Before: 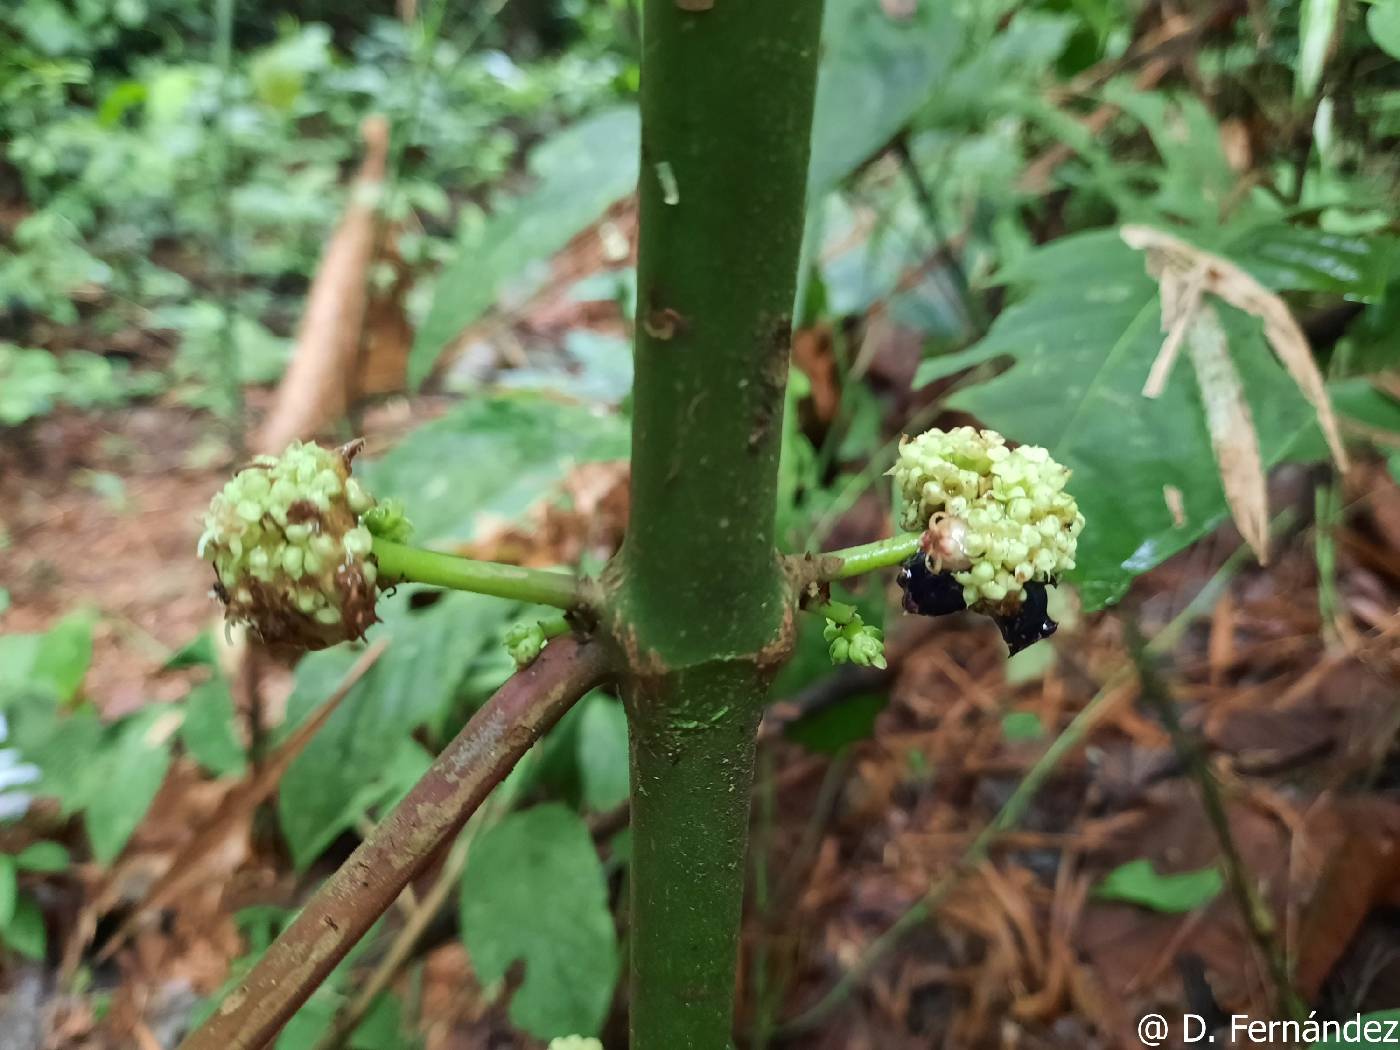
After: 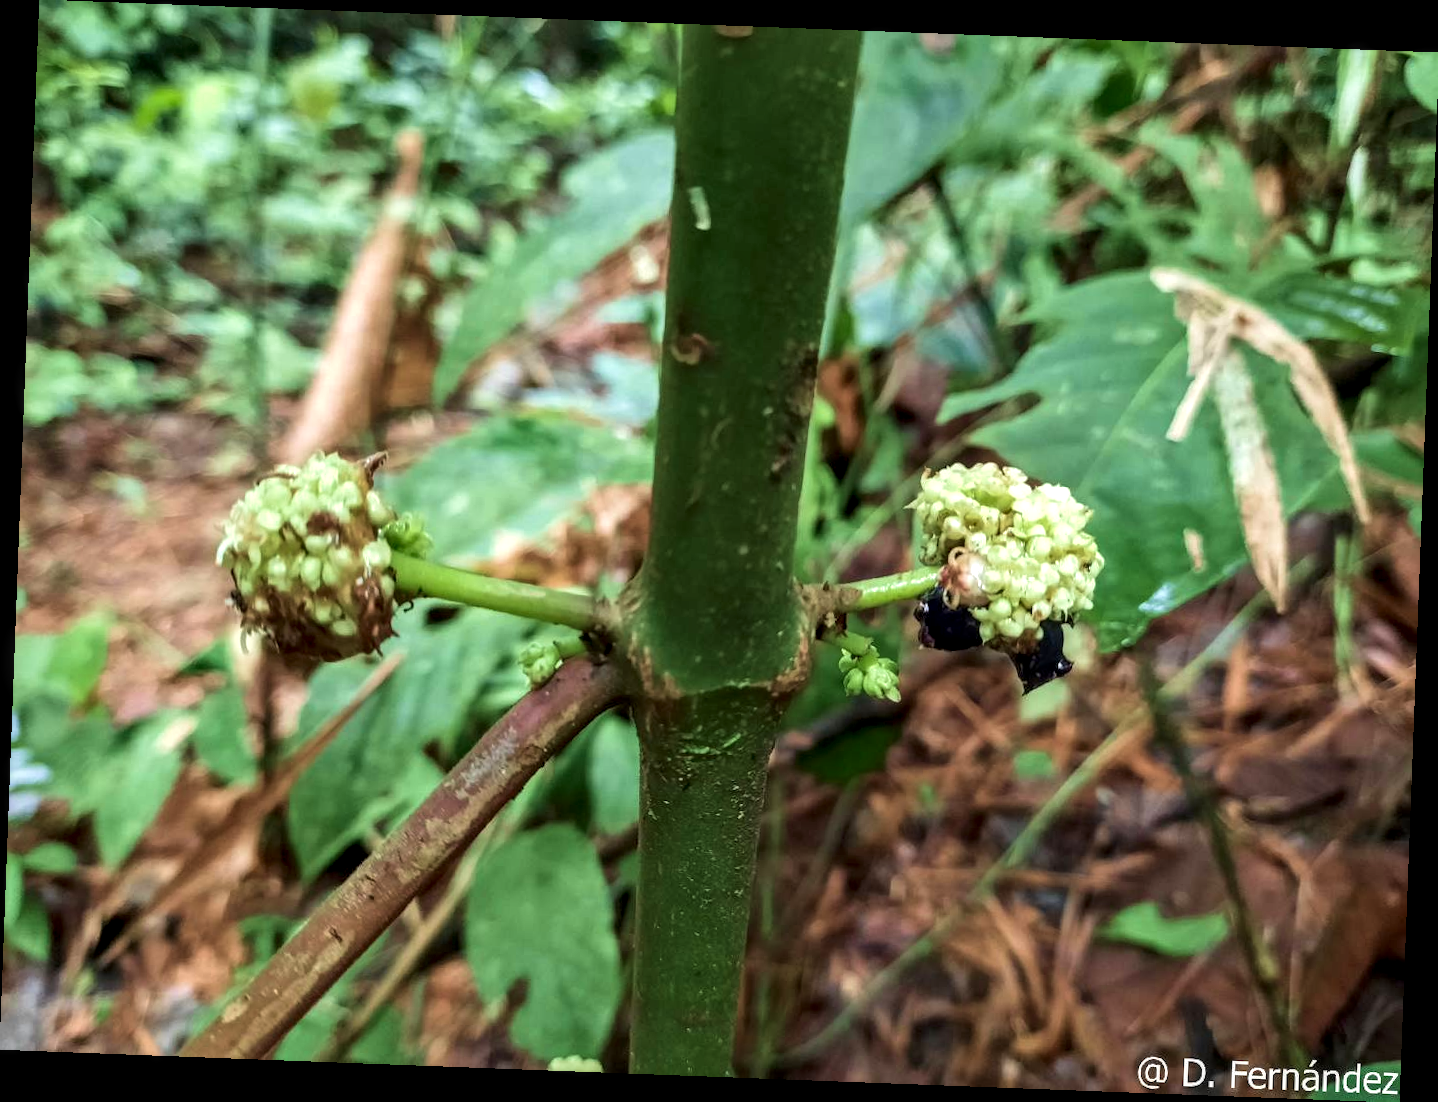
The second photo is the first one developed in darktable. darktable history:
velvia: on, module defaults
local contrast: detail 150%
rotate and perspective: rotation 2.17°, automatic cropping off
